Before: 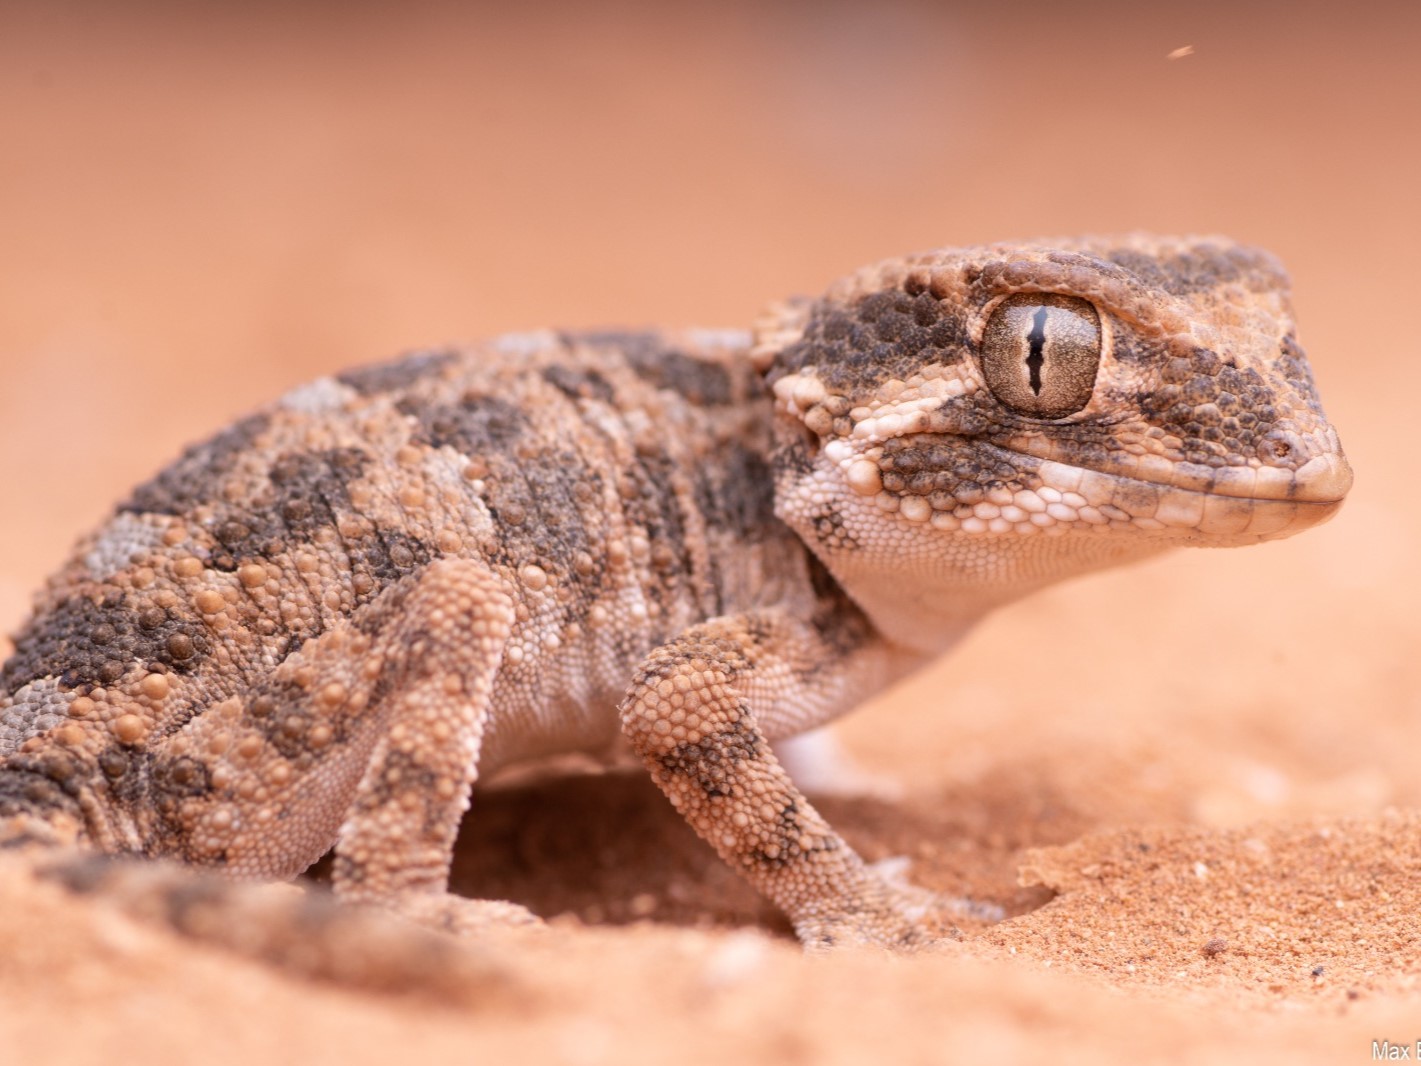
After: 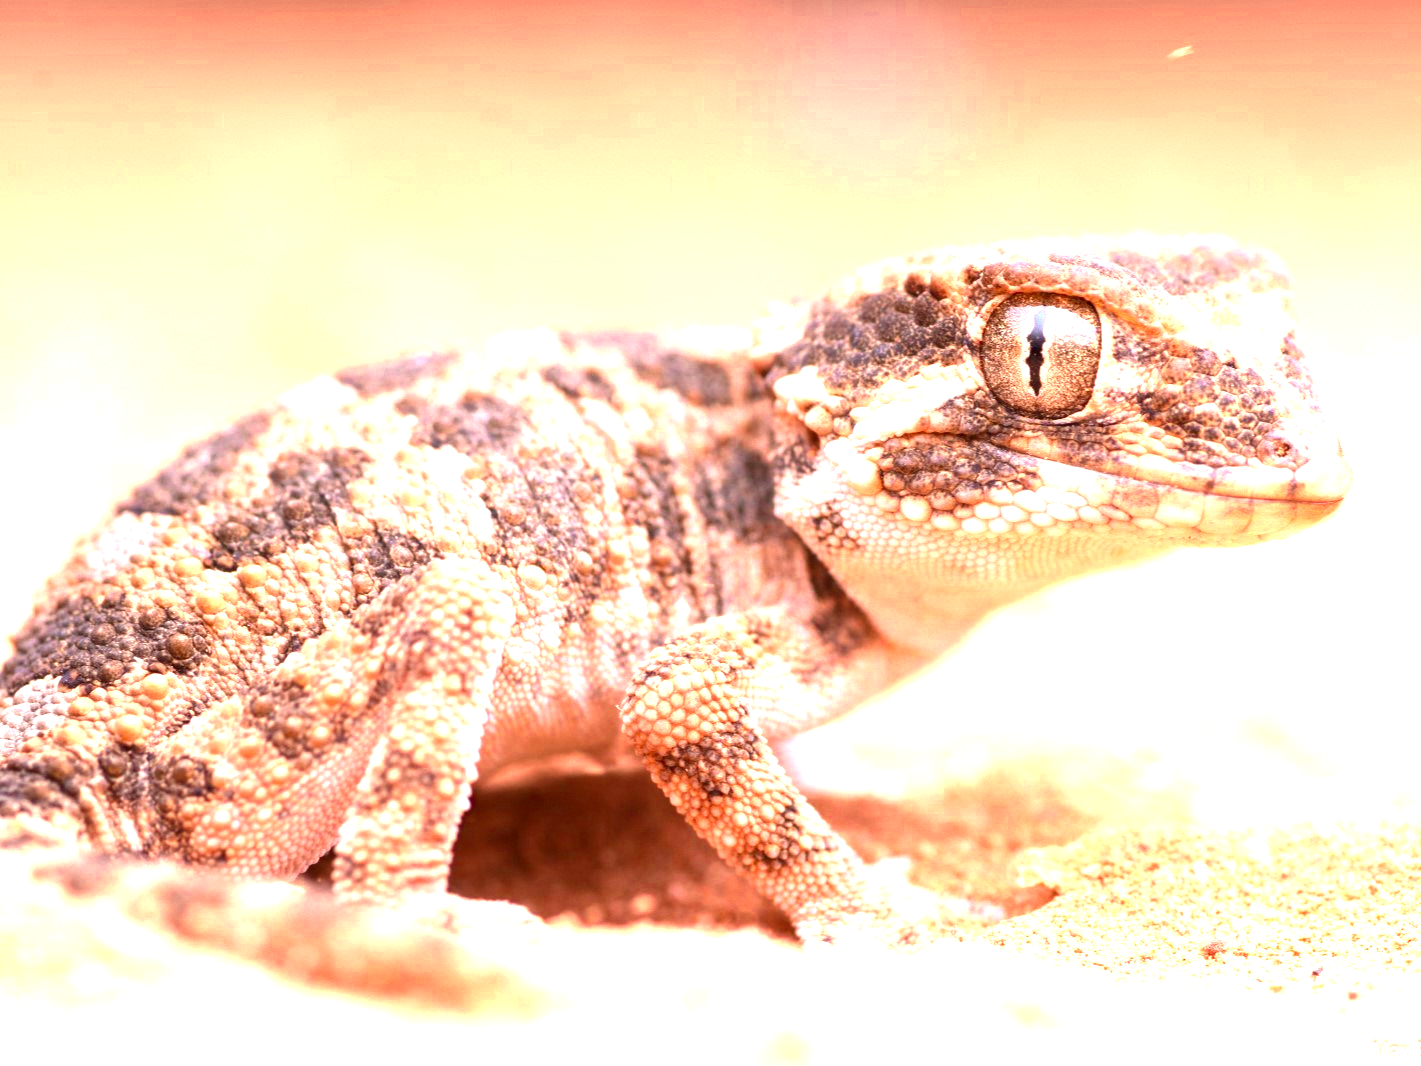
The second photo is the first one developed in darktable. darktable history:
color zones: curves: ch0 [(0.004, 0.305) (0.261, 0.623) (0.389, 0.399) (0.708, 0.571) (0.947, 0.34)]; ch1 [(0.025, 0.645) (0.229, 0.584) (0.326, 0.551) (0.484, 0.262) (0.757, 0.643)]
tone curve: curves: ch0 [(0, 0) (0.405, 0.351) (1, 1)]
exposure: black level correction 0, exposure 1.75 EV, compensate exposure bias true, compensate highlight preservation false
